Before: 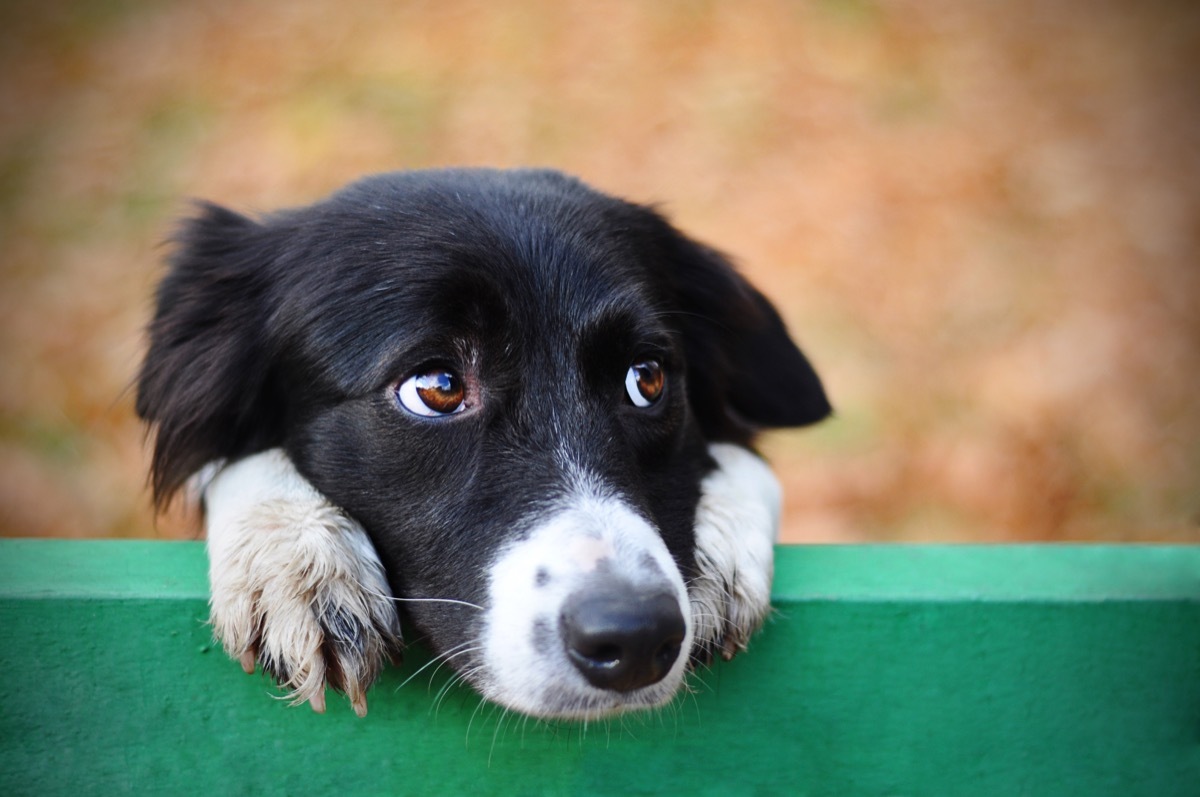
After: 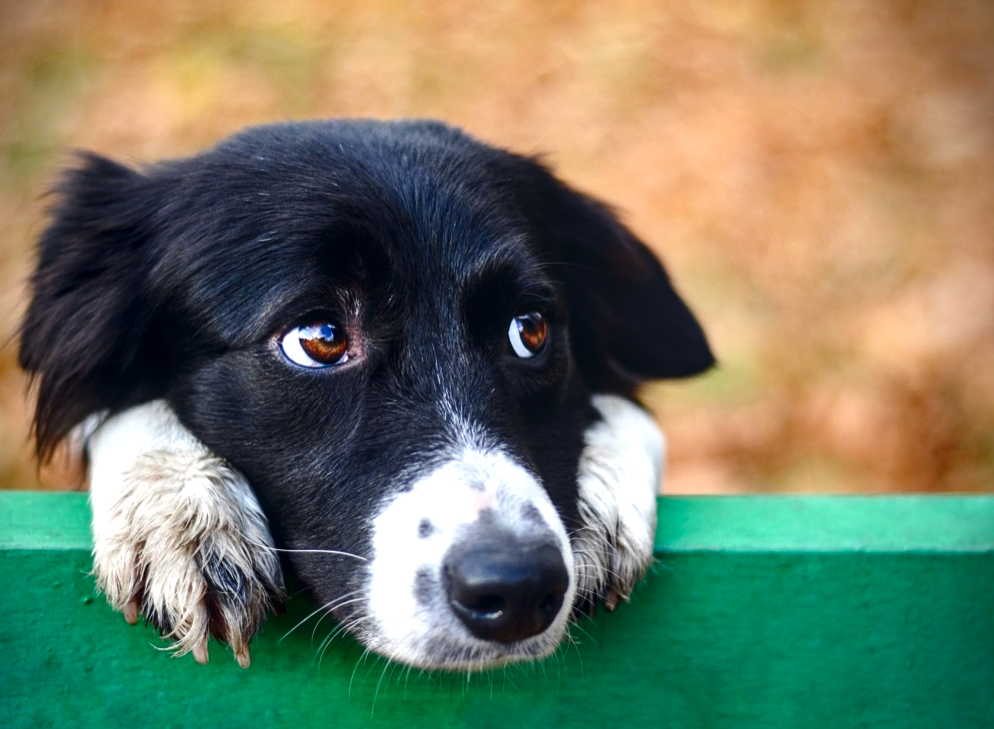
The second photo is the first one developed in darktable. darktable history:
contrast brightness saturation: brightness -0.2, saturation 0.08
color correction: highlights a* 0.207, highlights b* 2.7, shadows a* -0.874, shadows b* -4.78
crop: left 9.807%, top 6.259%, right 7.334%, bottom 2.177%
exposure: exposure 0.426 EV, compensate highlight preservation false
local contrast: on, module defaults
